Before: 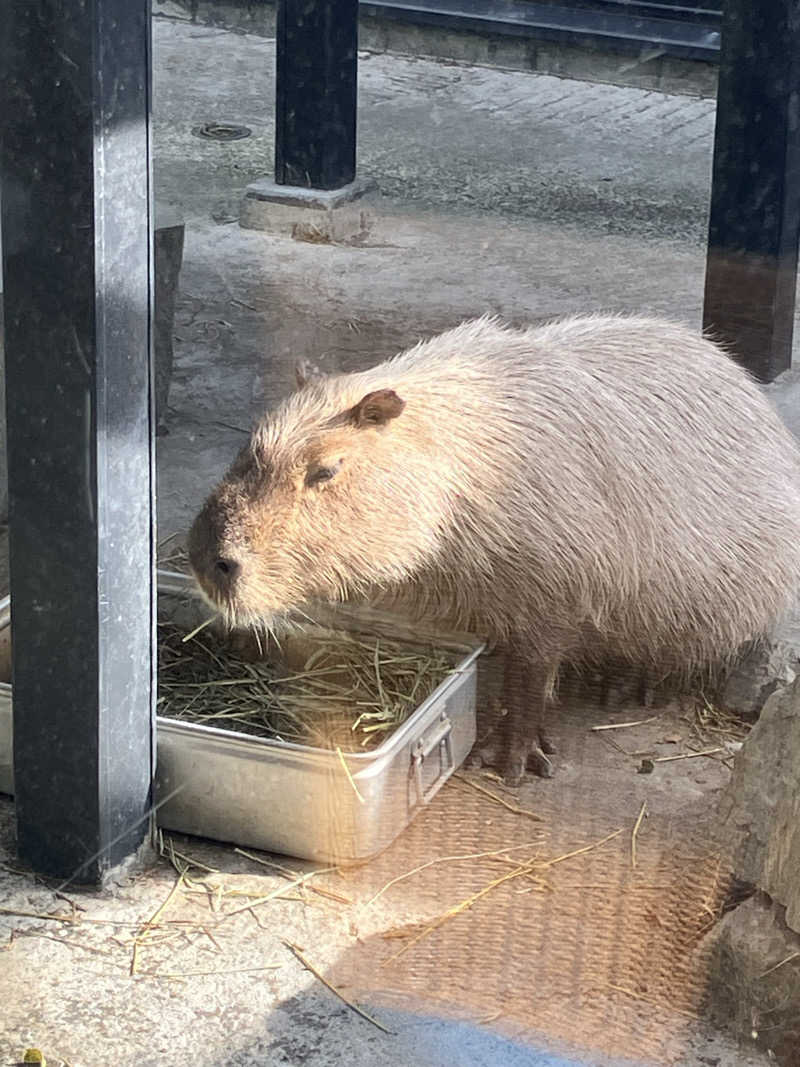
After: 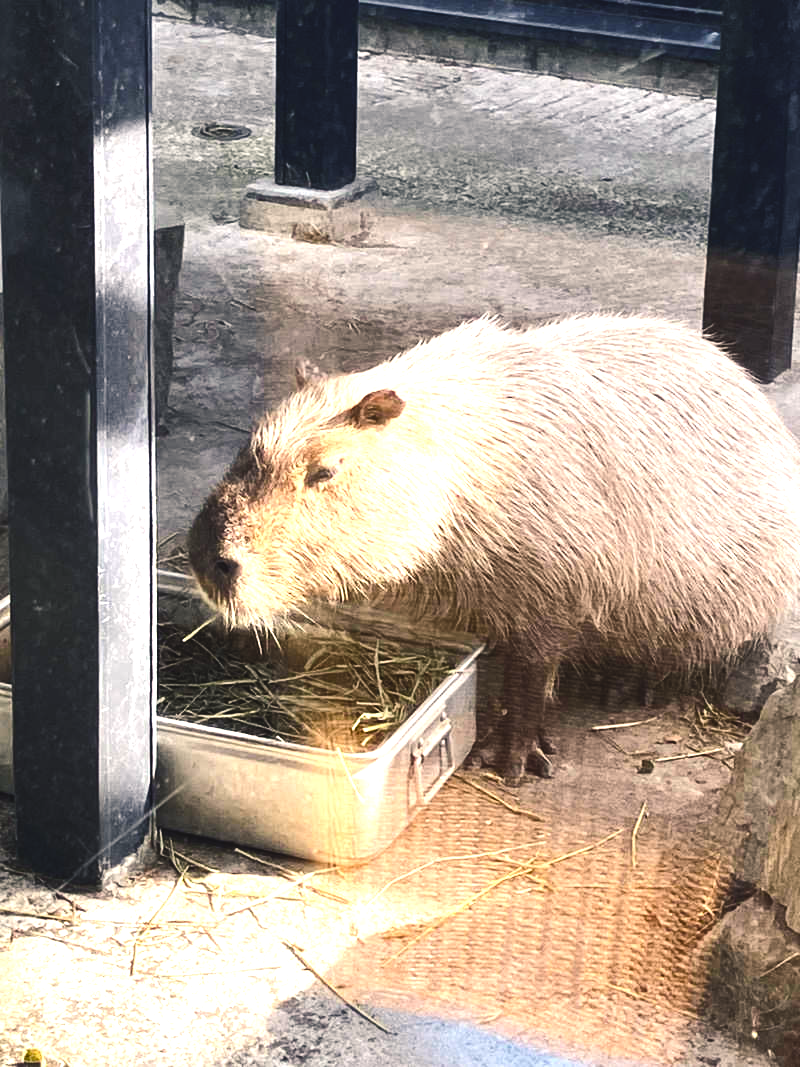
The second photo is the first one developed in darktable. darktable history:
tone equalizer: -8 EV -1.08 EV, -7 EV -1.01 EV, -6 EV -0.867 EV, -5 EV -0.578 EV, -3 EV 0.578 EV, -2 EV 0.867 EV, -1 EV 1.01 EV, +0 EV 1.08 EV, edges refinement/feathering 500, mask exposure compensation -1.57 EV, preserve details no
color balance rgb: shadows lift › chroma 2%, shadows lift › hue 247.2°, power › chroma 0.3%, power › hue 25.2°, highlights gain › chroma 3%, highlights gain › hue 60°, global offset › luminance 0.75%, perceptual saturation grading › global saturation 20%, perceptual saturation grading › highlights -20%, perceptual saturation grading › shadows 30%, global vibrance 20%
